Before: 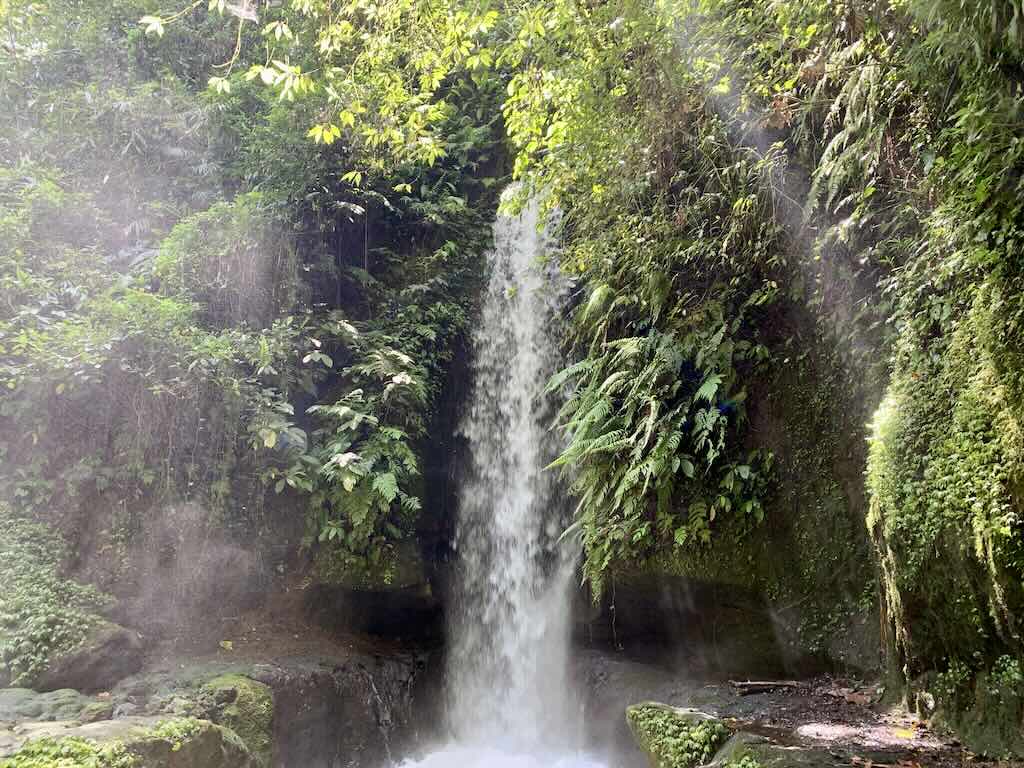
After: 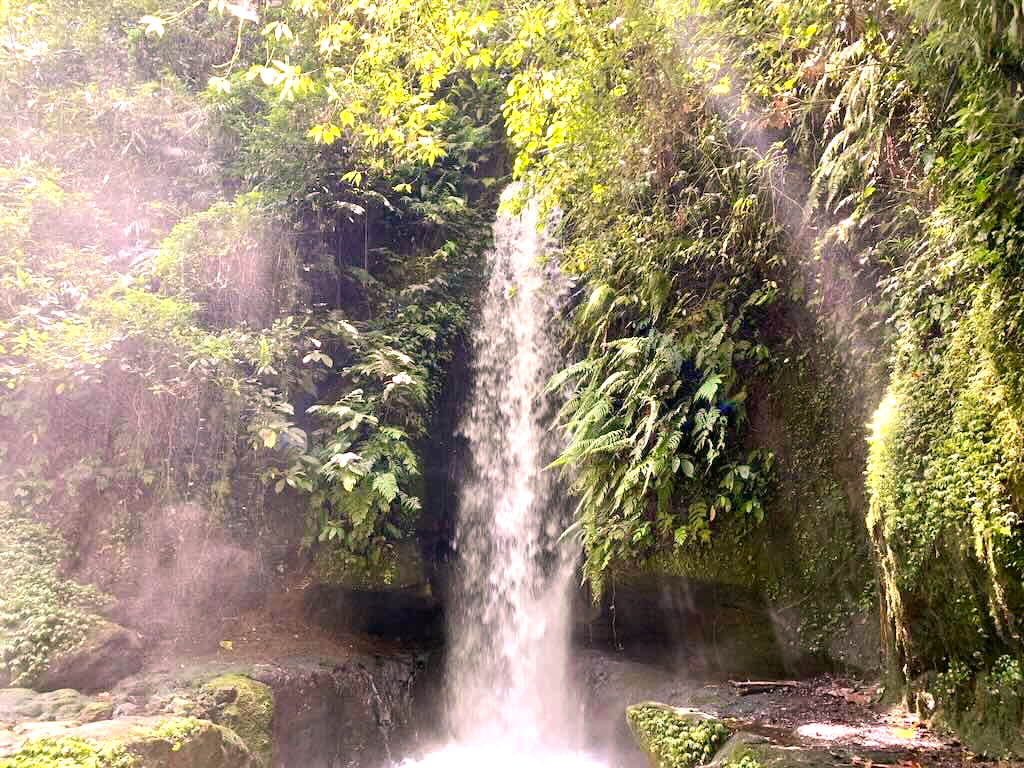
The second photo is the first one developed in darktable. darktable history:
color correction: highlights a* 12.23, highlights b* 5.41
exposure: black level correction 0, exposure 0.7 EV, compensate exposure bias true, compensate highlight preservation false
tone equalizer: -8 EV -0.55 EV
